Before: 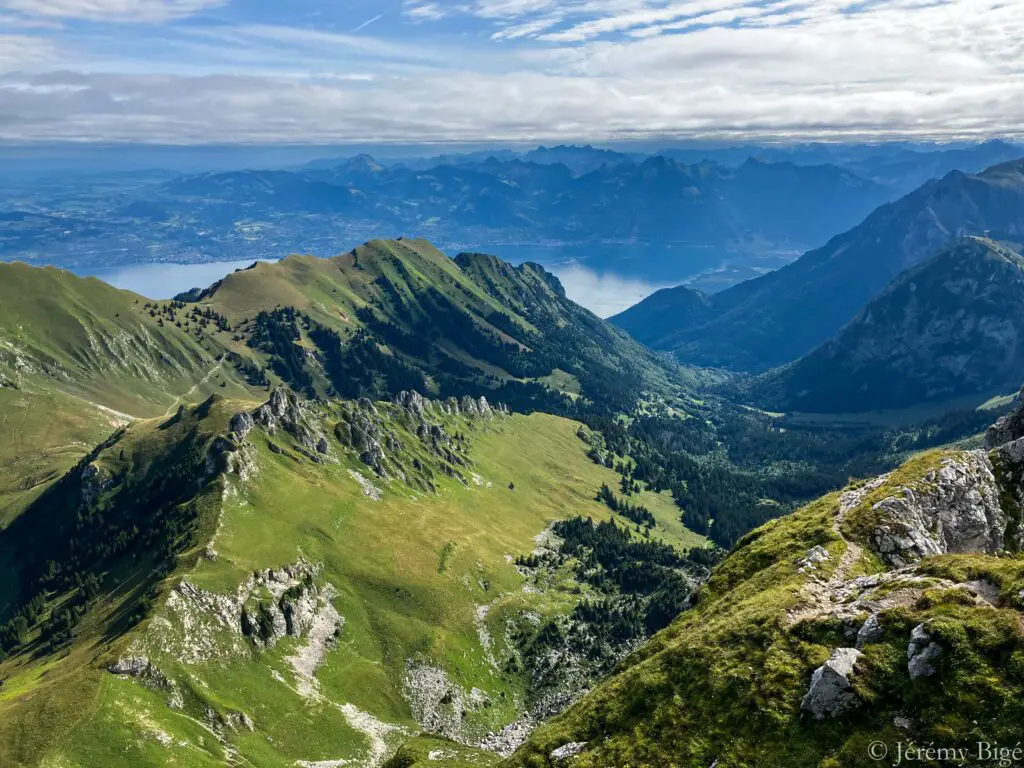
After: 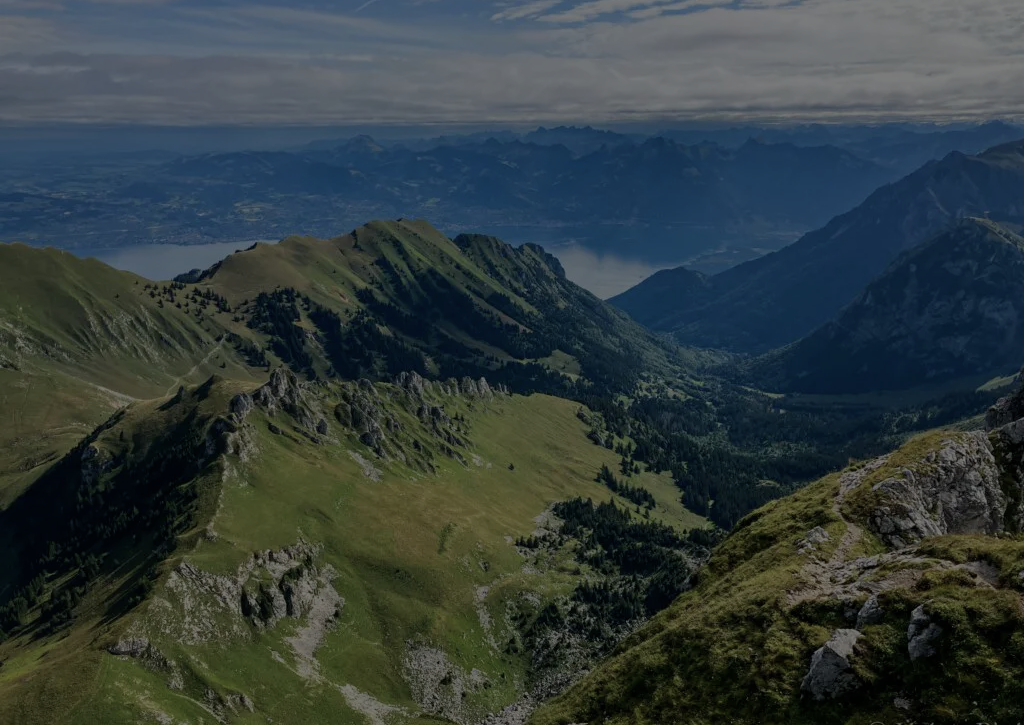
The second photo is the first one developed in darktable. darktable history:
color balance rgb: perceptual brilliance grading › global brilliance -48.39%
crop and rotate: top 2.479%, bottom 3.018%
